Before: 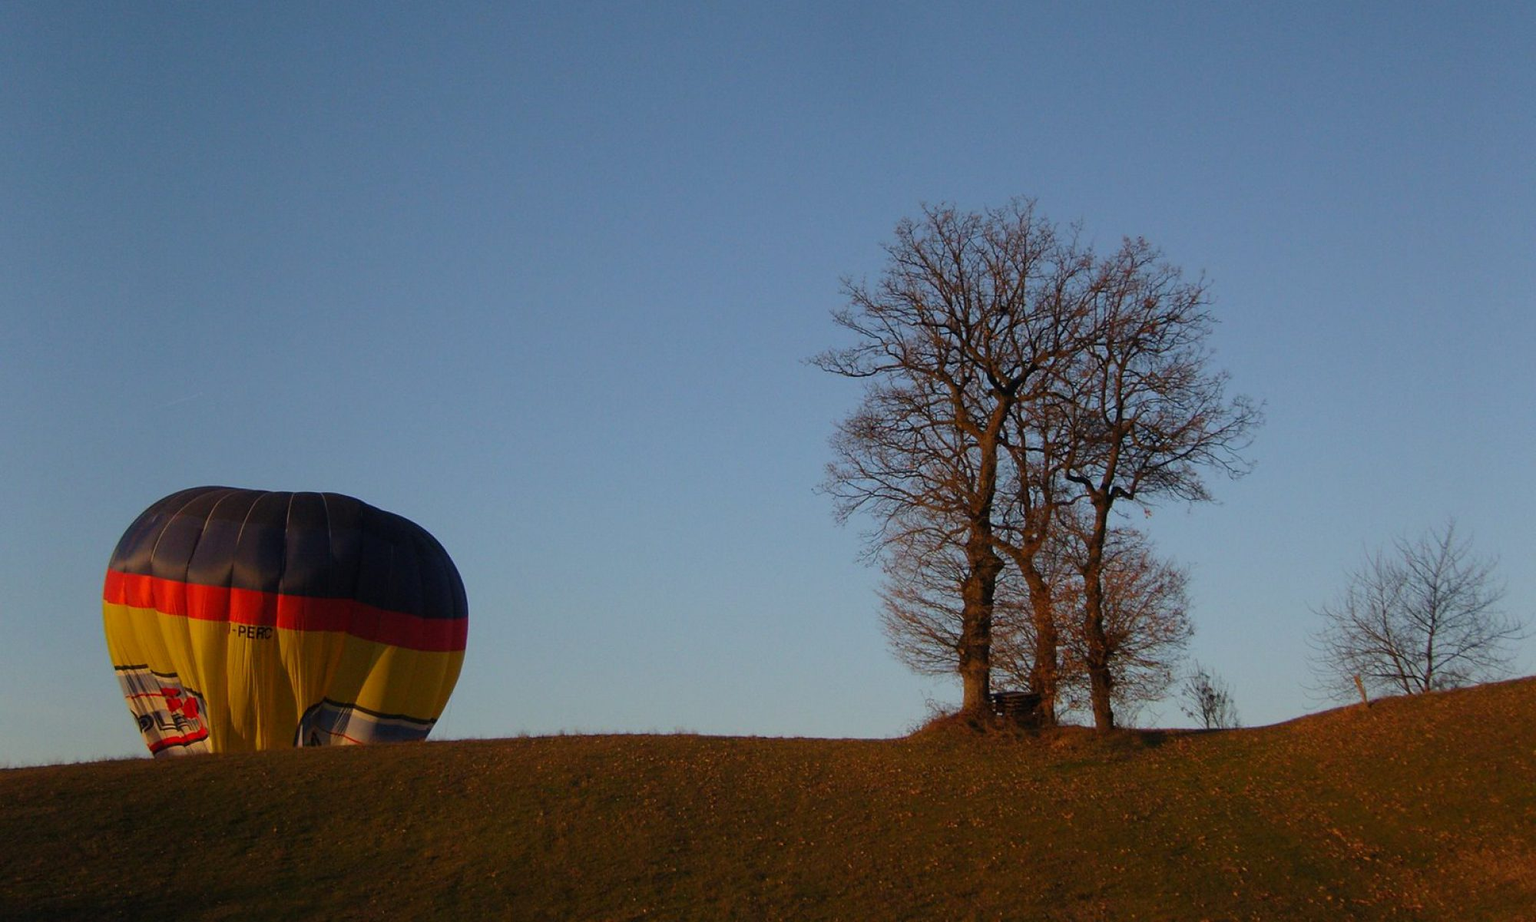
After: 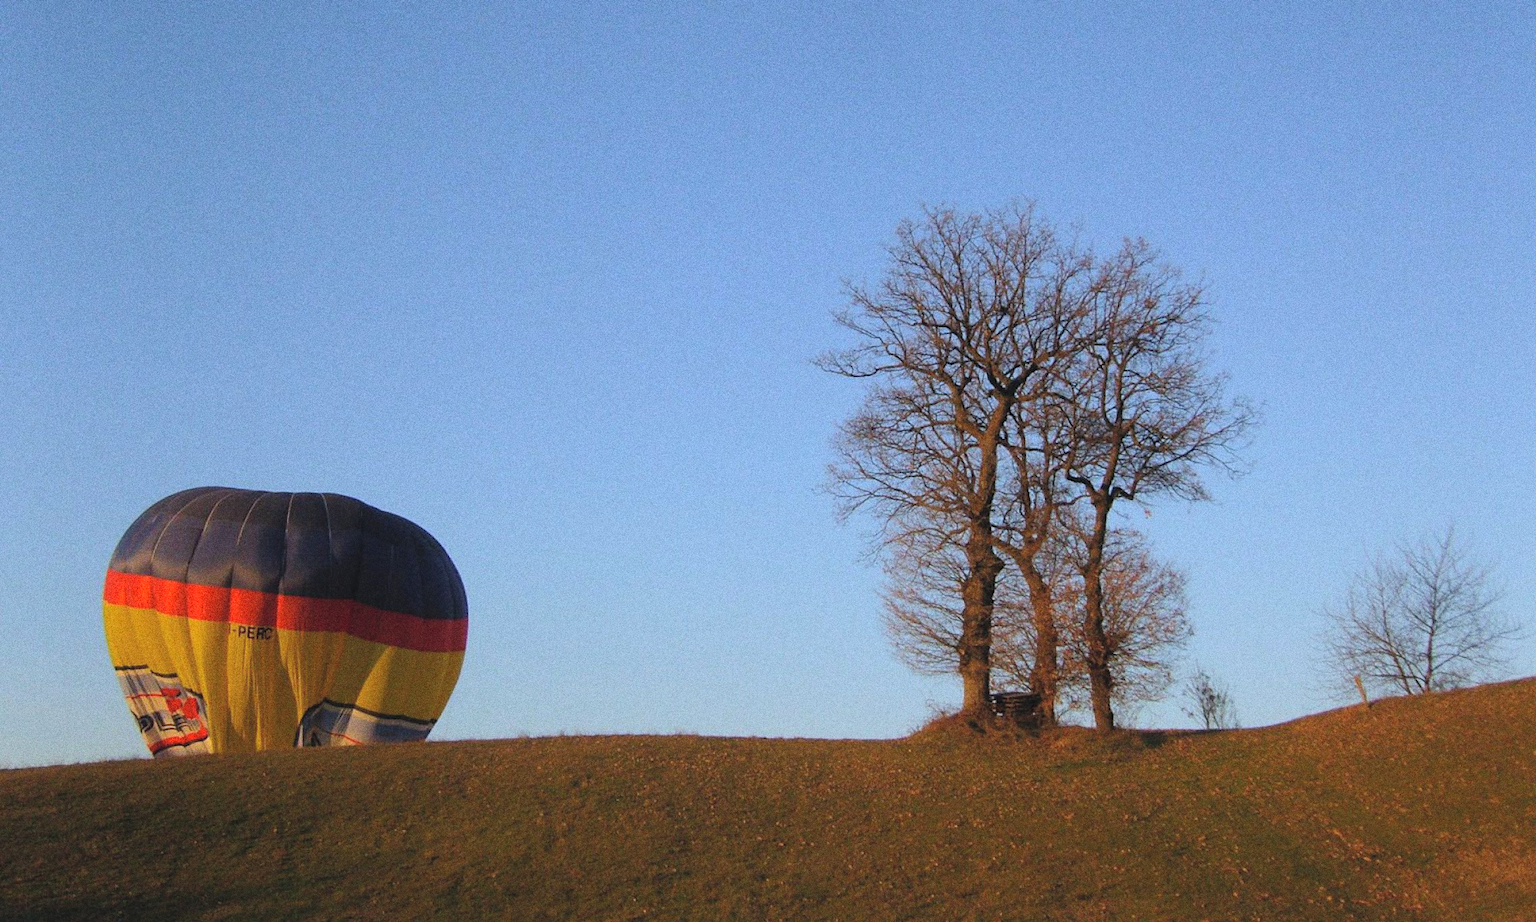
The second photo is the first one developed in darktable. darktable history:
grain: coarseness 0.09 ISO, strength 40%
white balance: red 0.954, blue 1.079
contrast brightness saturation: contrast 0.1, brightness 0.3, saturation 0.14
